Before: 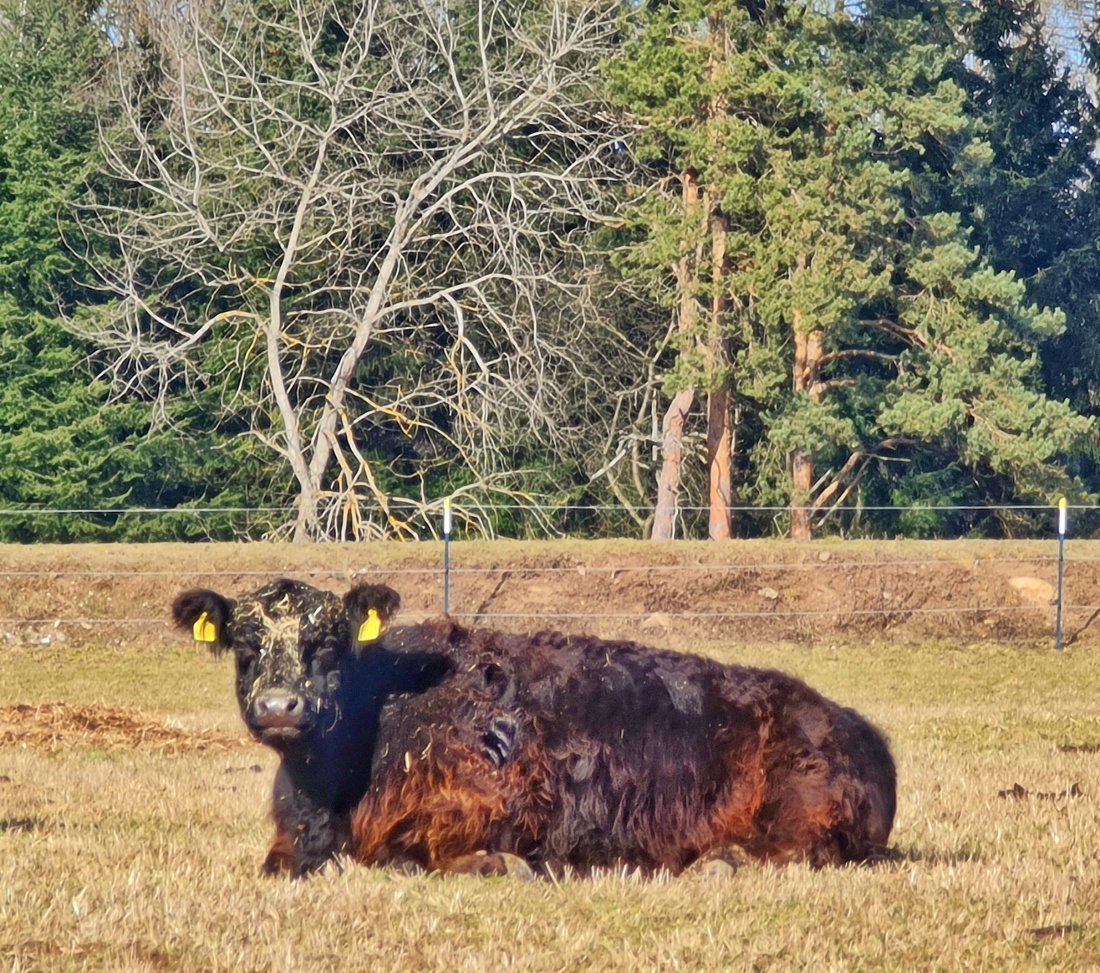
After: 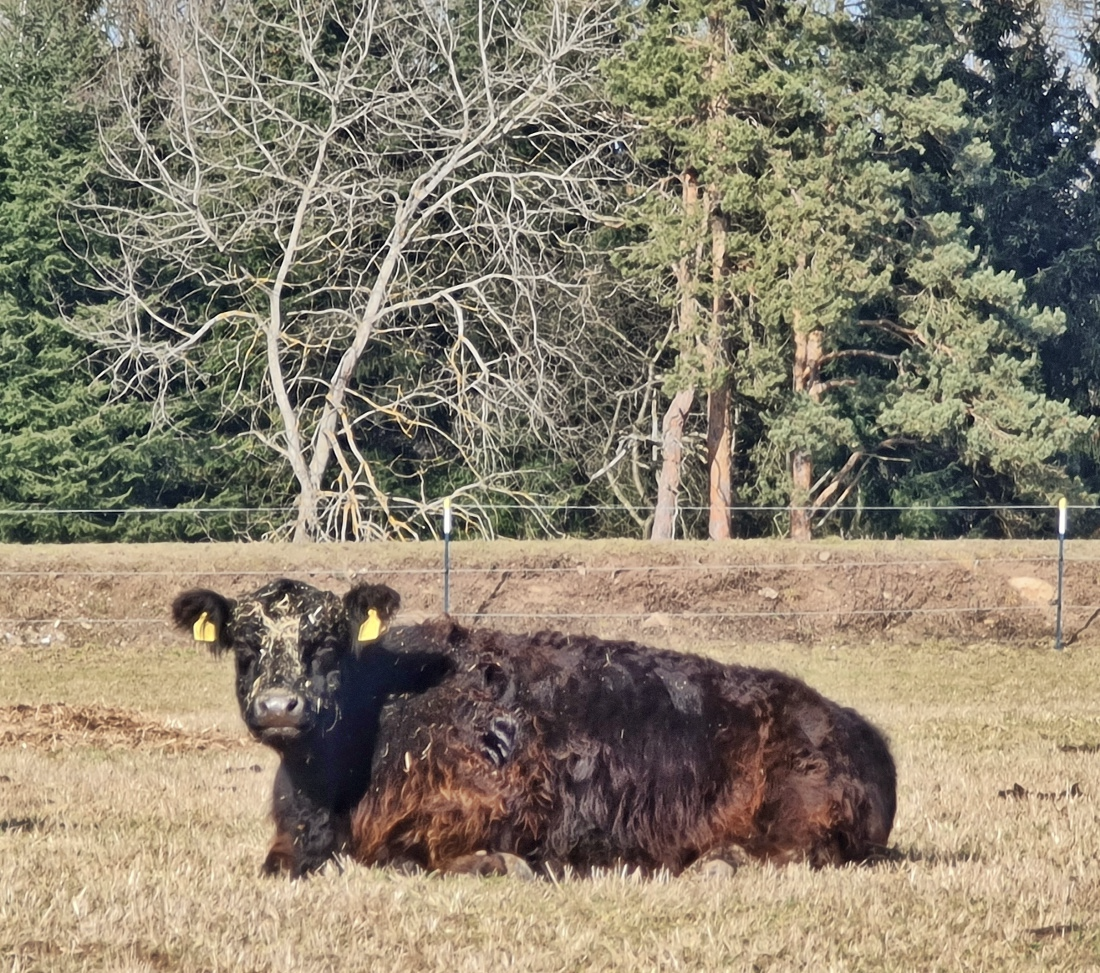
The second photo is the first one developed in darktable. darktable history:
contrast brightness saturation: contrast 0.104, saturation -0.355
